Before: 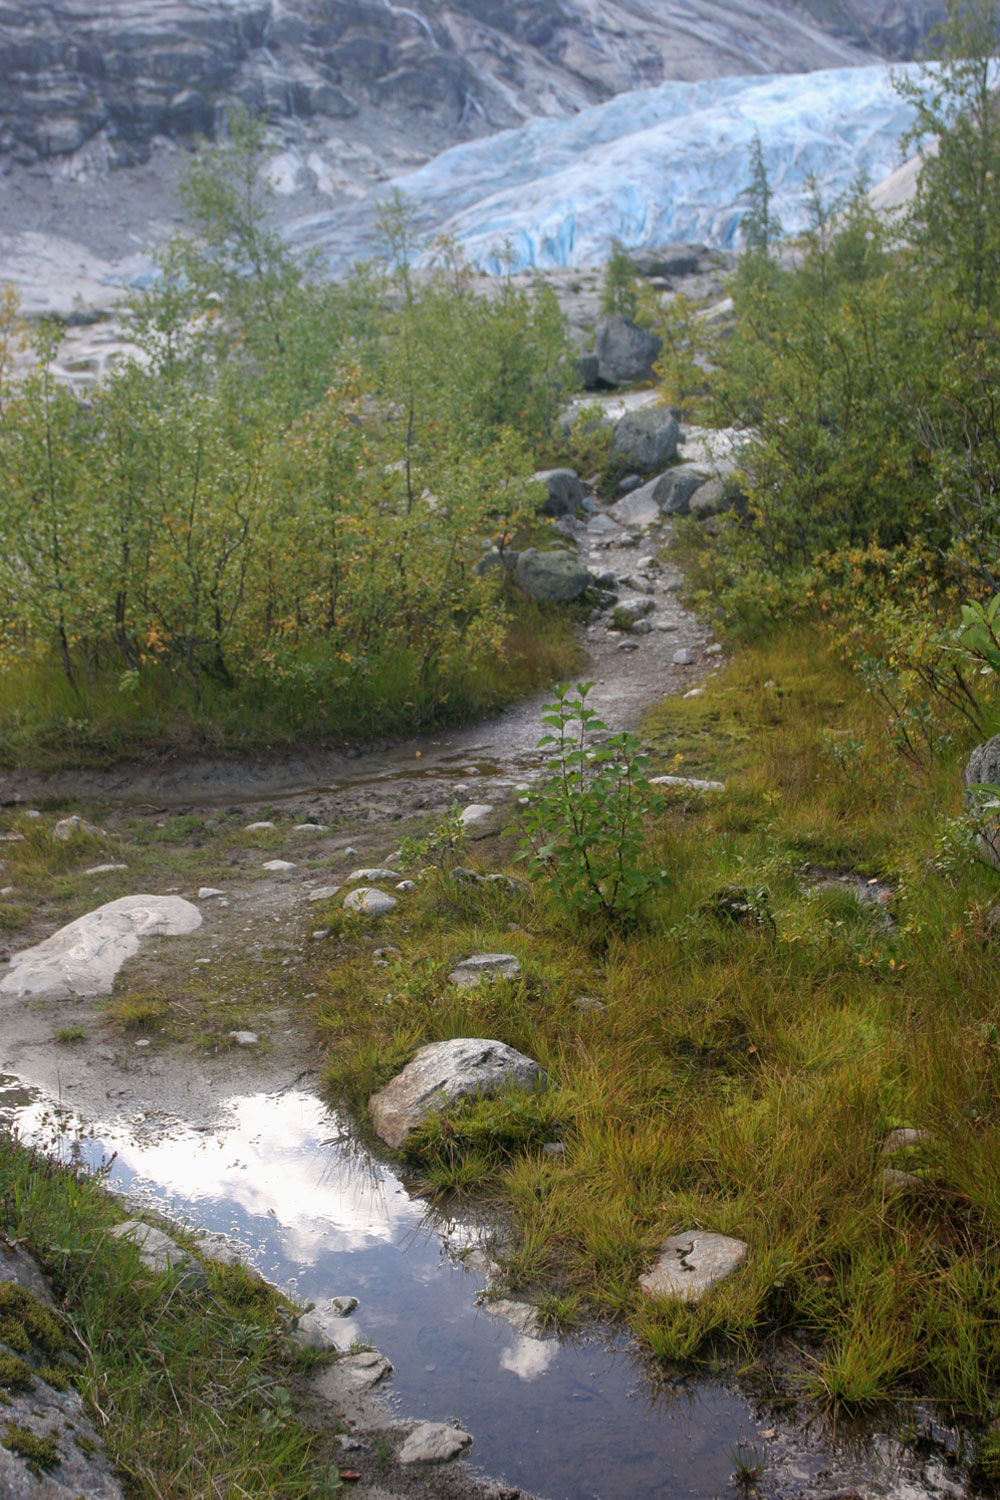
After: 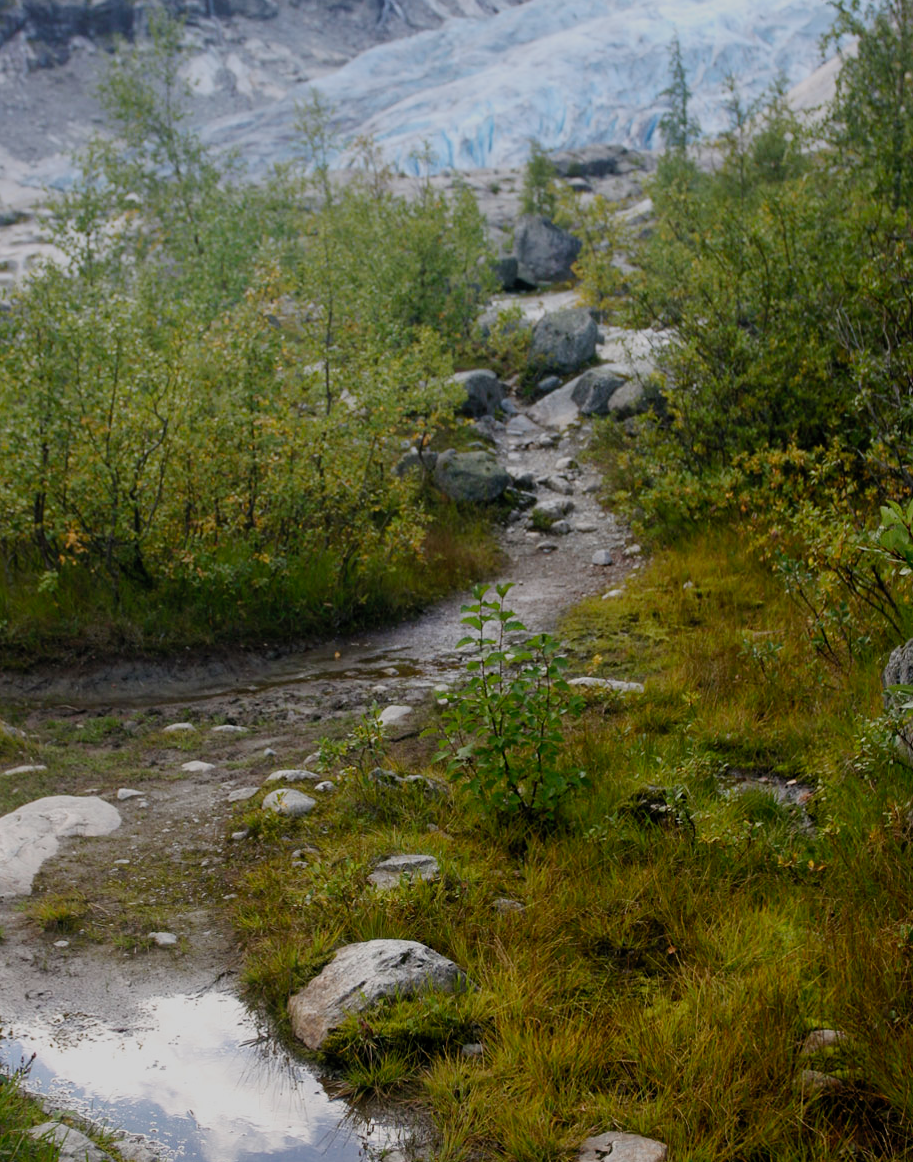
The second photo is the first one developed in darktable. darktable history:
crop: left 8.155%, top 6.611%, bottom 15.385%
filmic rgb: middle gray luminance 30%, black relative exposure -9 EV, white relative exposure 7 EV, threshold 6 EV, target black luminance 0%, hardness 2.94, latitude 2.04%, contrast 0.963, highlights saturation mix 5%, shadows ↔ highlights balance 12.16%, add noise in highlights 0, preserve chrominance no, color science v3 (2019), use custom middle-gray values true, iterations of high-quality reconstruction 0, contrast in highlights soft, enable highlight reconstruction true
contrast brightness saturation: contrast 0.2, brightness 0.15, saturation 0.14
